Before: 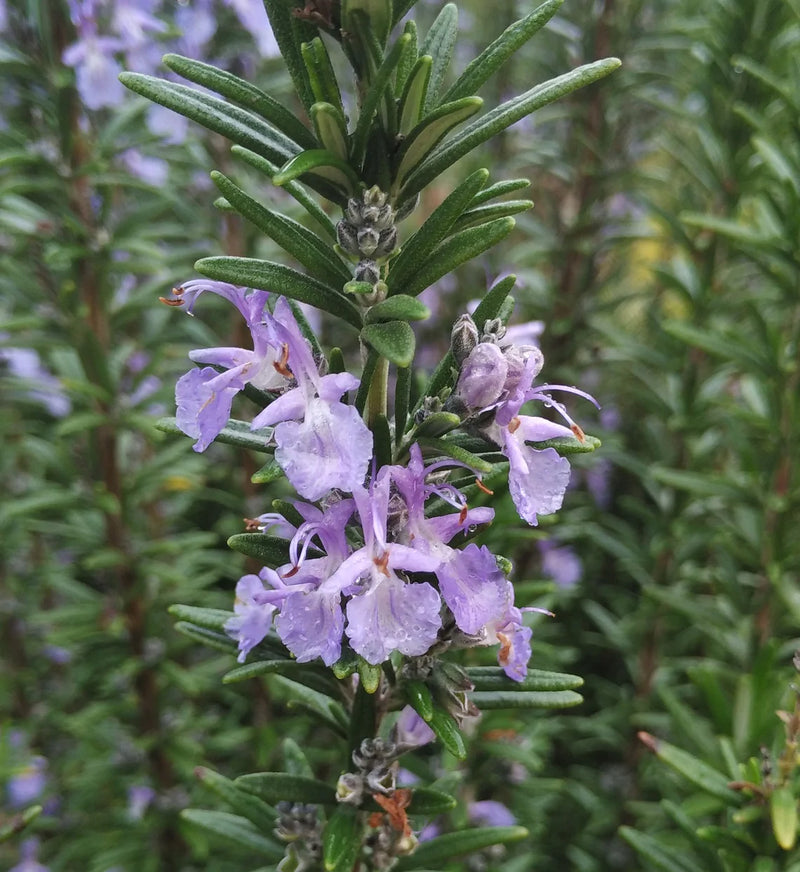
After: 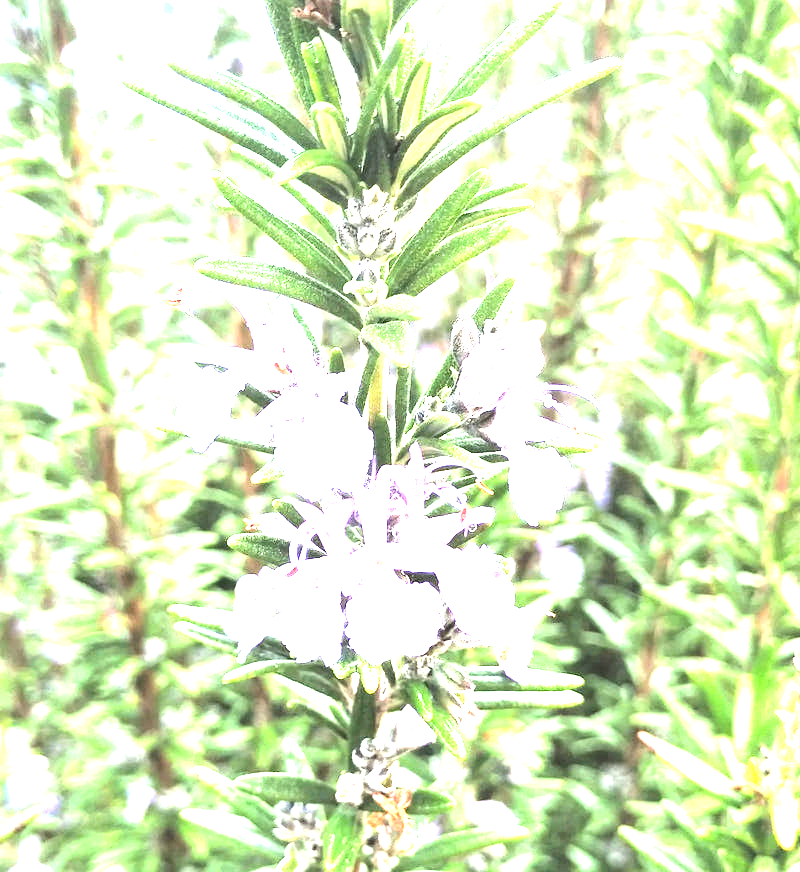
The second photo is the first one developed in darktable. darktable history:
tone equalizer: -8 EV -0.75 EV, -7 EV -0.7 EV, -6 EV -0.6 EV, -5 EV -0.4 EV, -3 EV 0.4 EV, -2 EV 0.6 EV, -1 EV 0.7 EV, +0 EV 0.75 EV, edges refinement/feathering 500, mask exposure compensation -1.57 EV, preserve details no
exposure: exposure 3 EV, compensate highlight preservation false
